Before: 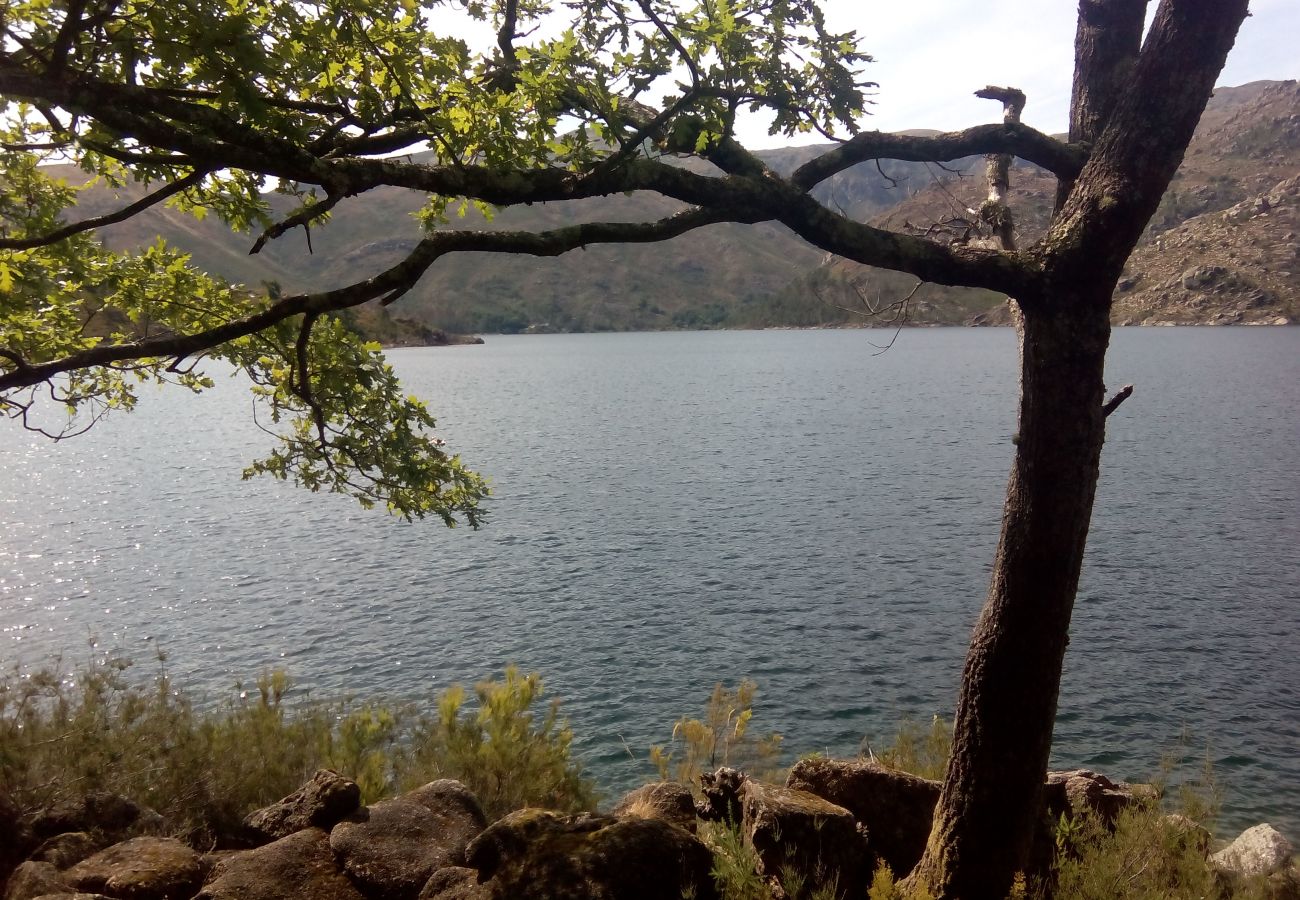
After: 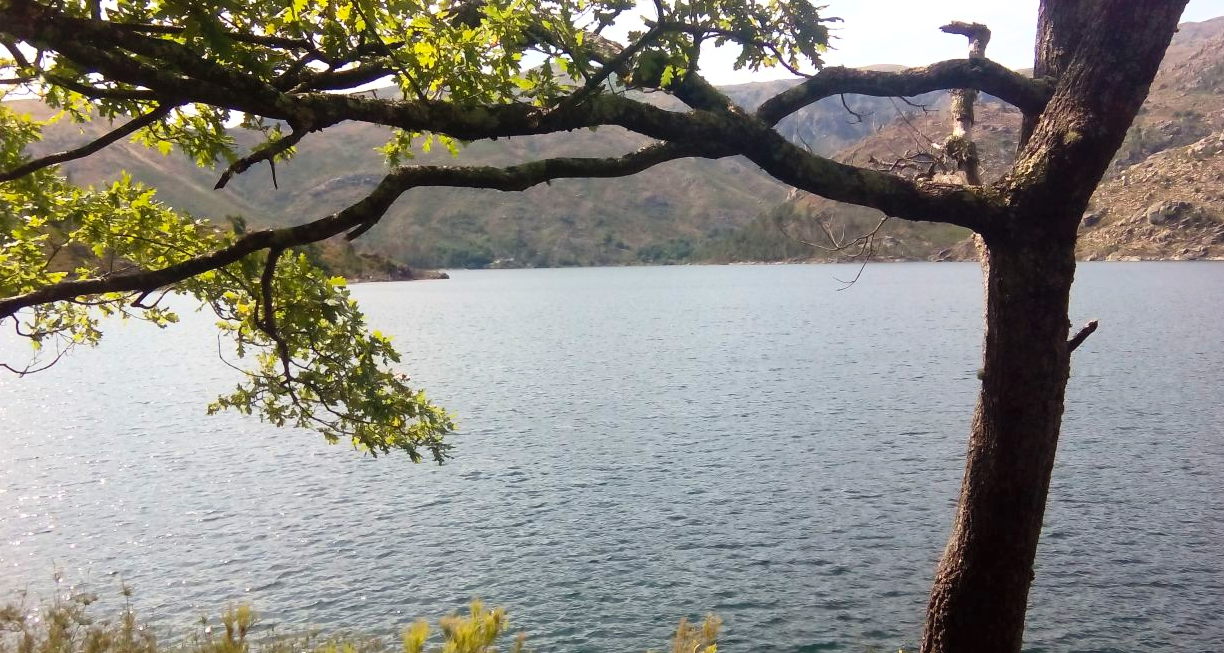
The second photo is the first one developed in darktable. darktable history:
contrast brightness saturation: contrast 0.243, brightness 0.27, saturation 0.372
crop: left 2.737%, top 7.232%, right 3.048%, bottom 20.137%
